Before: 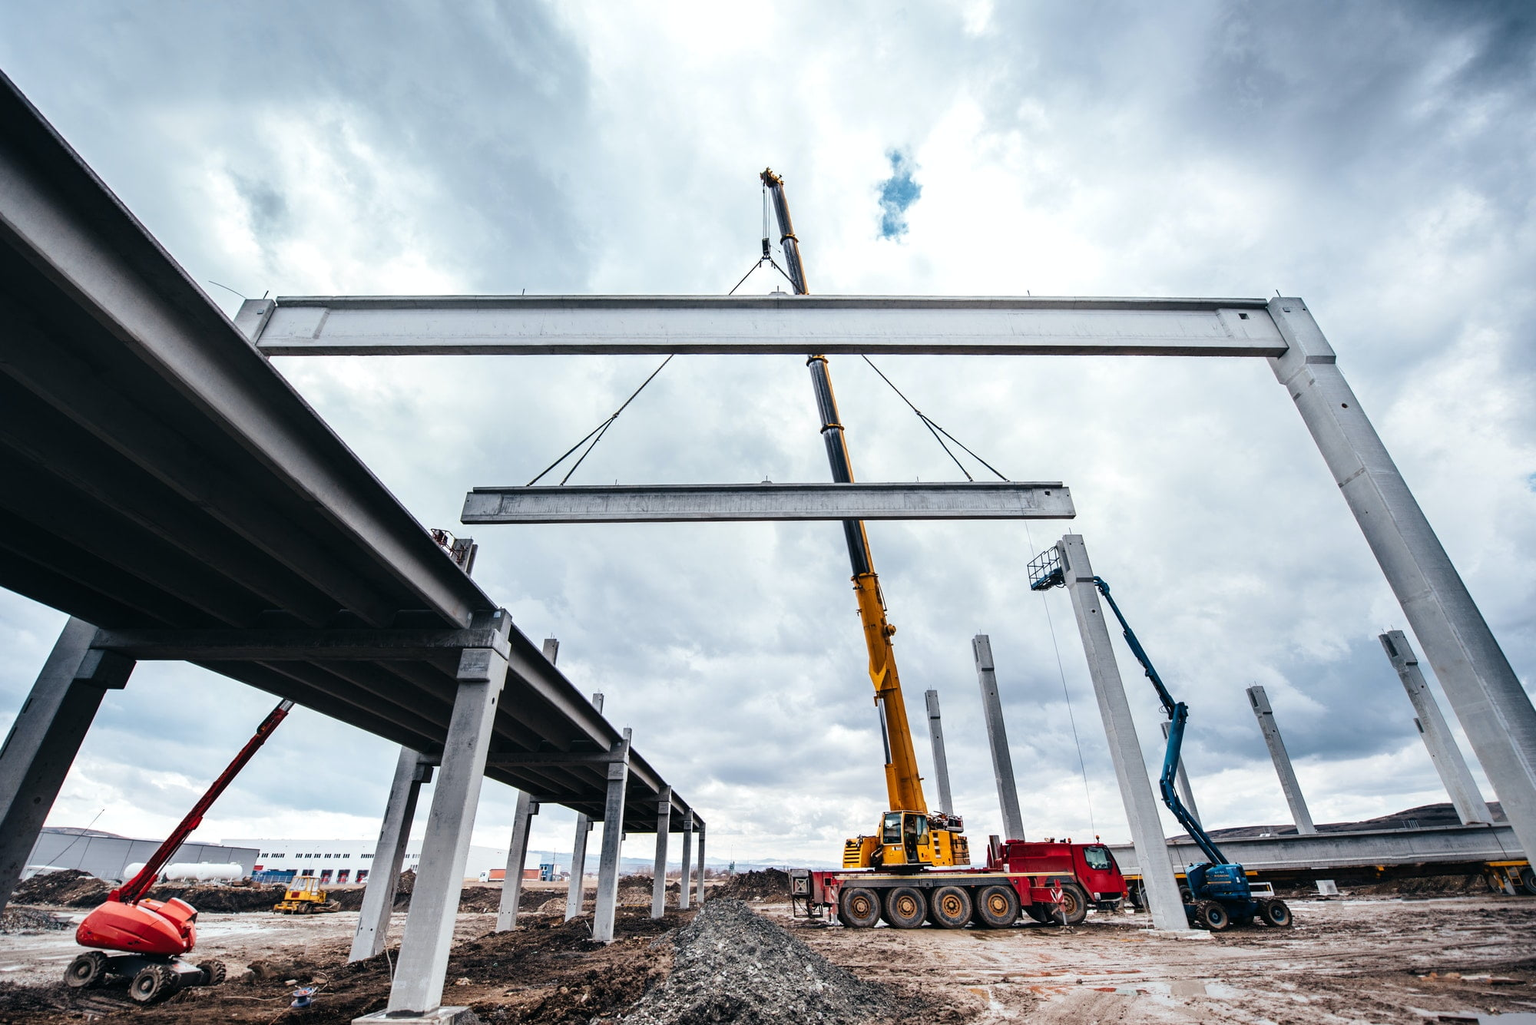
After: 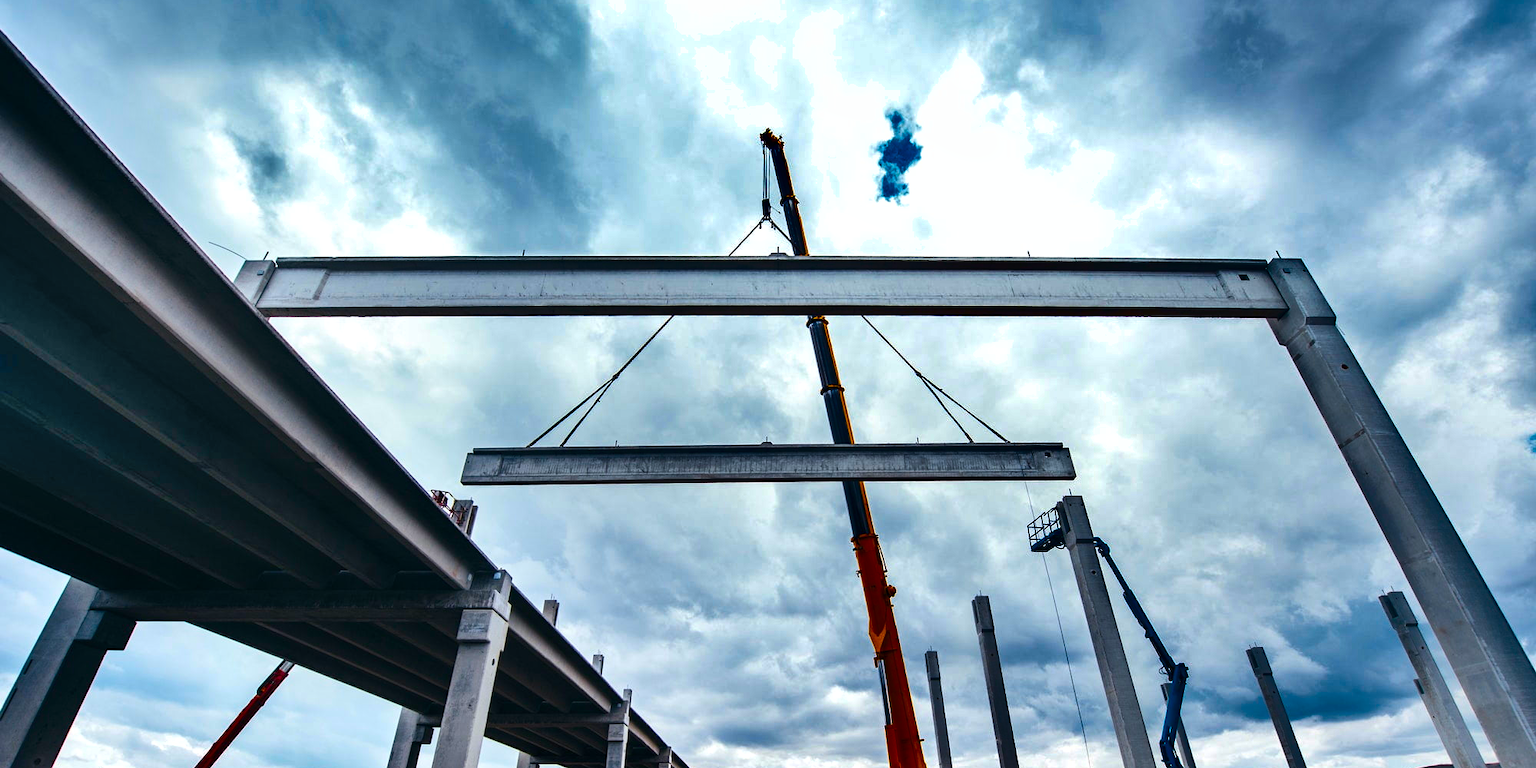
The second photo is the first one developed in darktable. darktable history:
color balance rgb: perceptual saturation grading › global saturation 36%, perceptual brilliance grading › global brilliance 10%, global vibrance 20%
shadows and highlights: shadows 80.73, white point adjustment -9.07, highlights -61.46, soften with gaussian
contrast brightness saturation: contrast 0.08, saturation 0.2
crop: top 3.857%, bottom 21.132%
